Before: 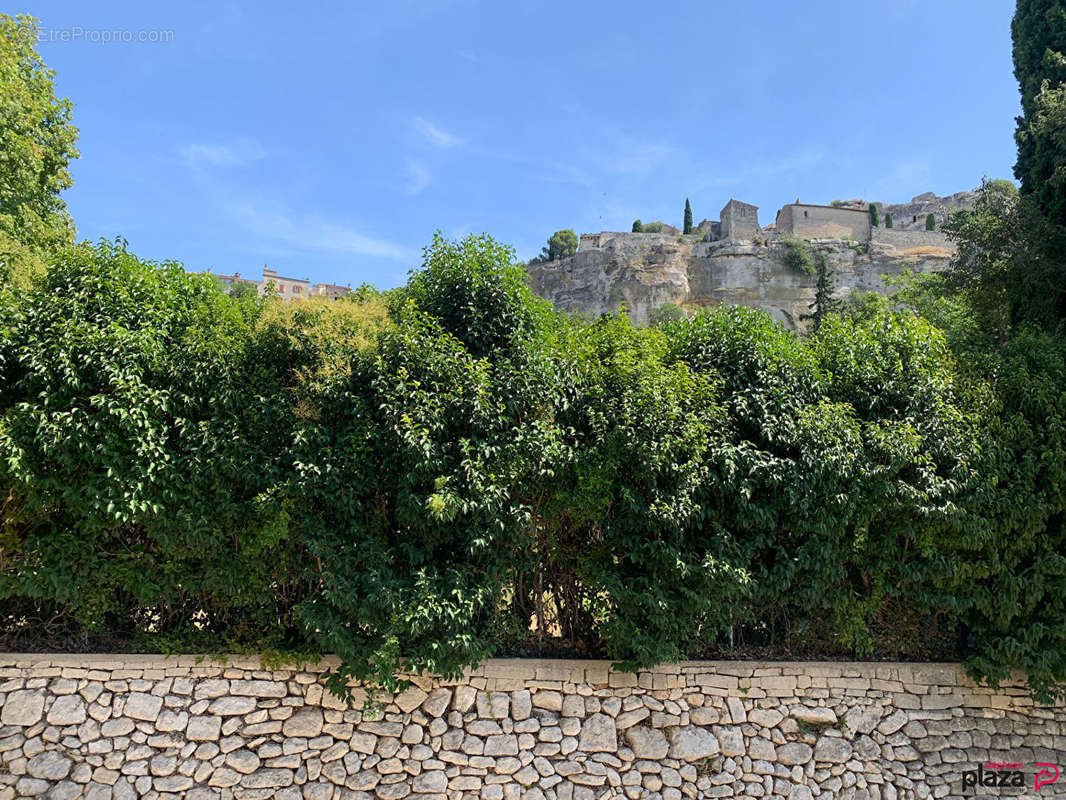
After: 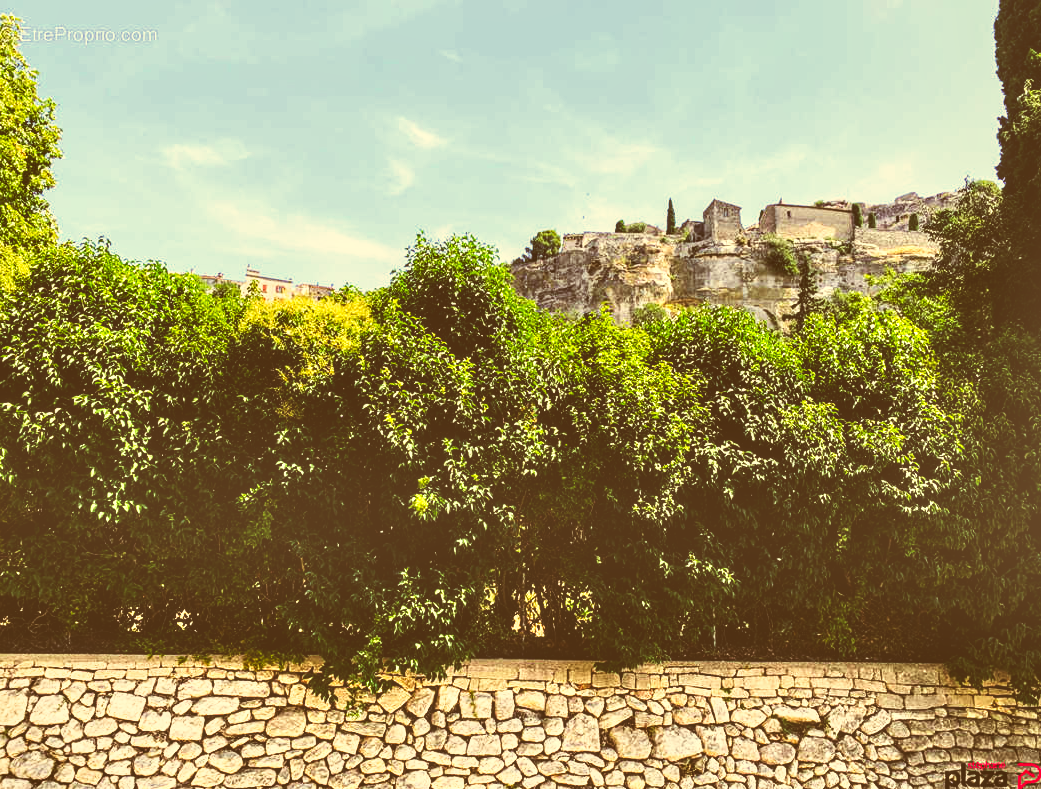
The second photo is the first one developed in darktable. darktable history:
crop and rotate: left 1.679%, right 0.604%, bottom 1.282%
base curve: curves: ch0 [(0, 0.036) (0.007, 0.037) (0.604, 0.887) (1, 1)], preserve colors none
local contrast: on, module defaults
shadows and highlights: shadows 75.56, highlights -24.23, soften with gaussian
color correction: highlights a* 1.24, highlights b* 24.29, shadows a* 15.61, shadows b* 24.14
tone equalizer: -8 EV -0.417 EV, -7 EV -0.375 EV, -6 EV -0.341 EV, -5 EV -0.251 EV, -3 EV 0.236 EV, -2 EV 0.313 EV, -1 EV 0.385 EV, +0 EV 0.427 EV, edges refinement/feathering 500, mask exposure compensation -1.57 EV, preserve details no
